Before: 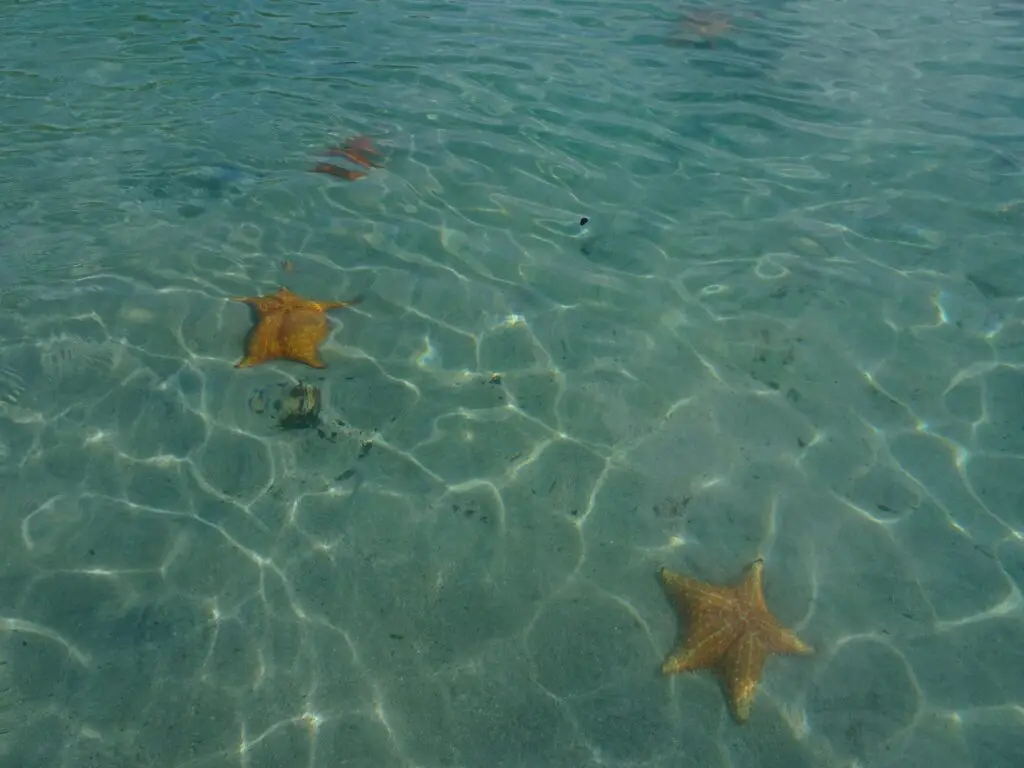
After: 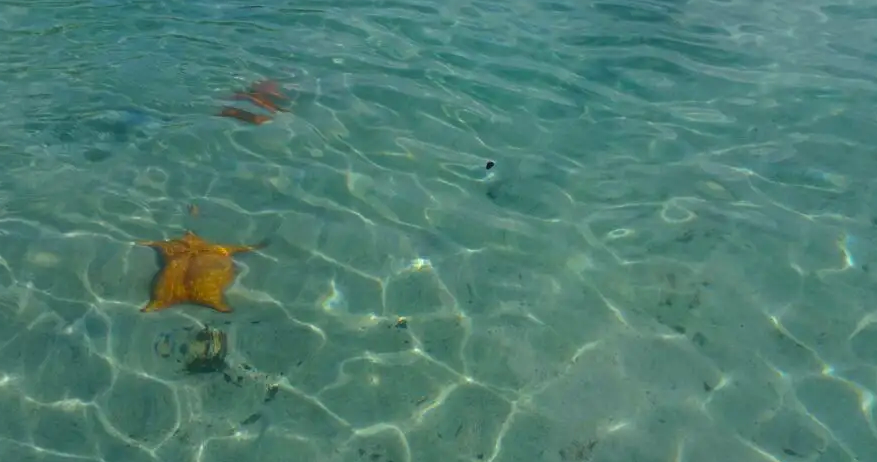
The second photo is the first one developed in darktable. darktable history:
crop and rotate: left 9.274%, top 7.313%, right 5.003%, bottom 32.441%
color balance rgb: highlights gain › luminance 0.683%, highlights gain › chroma 0.416%, highlights gain › hue 43.08°, perceptual saturation grading › global saturation 9.654%, perceptual brilliance grading › highlights 11.249%
